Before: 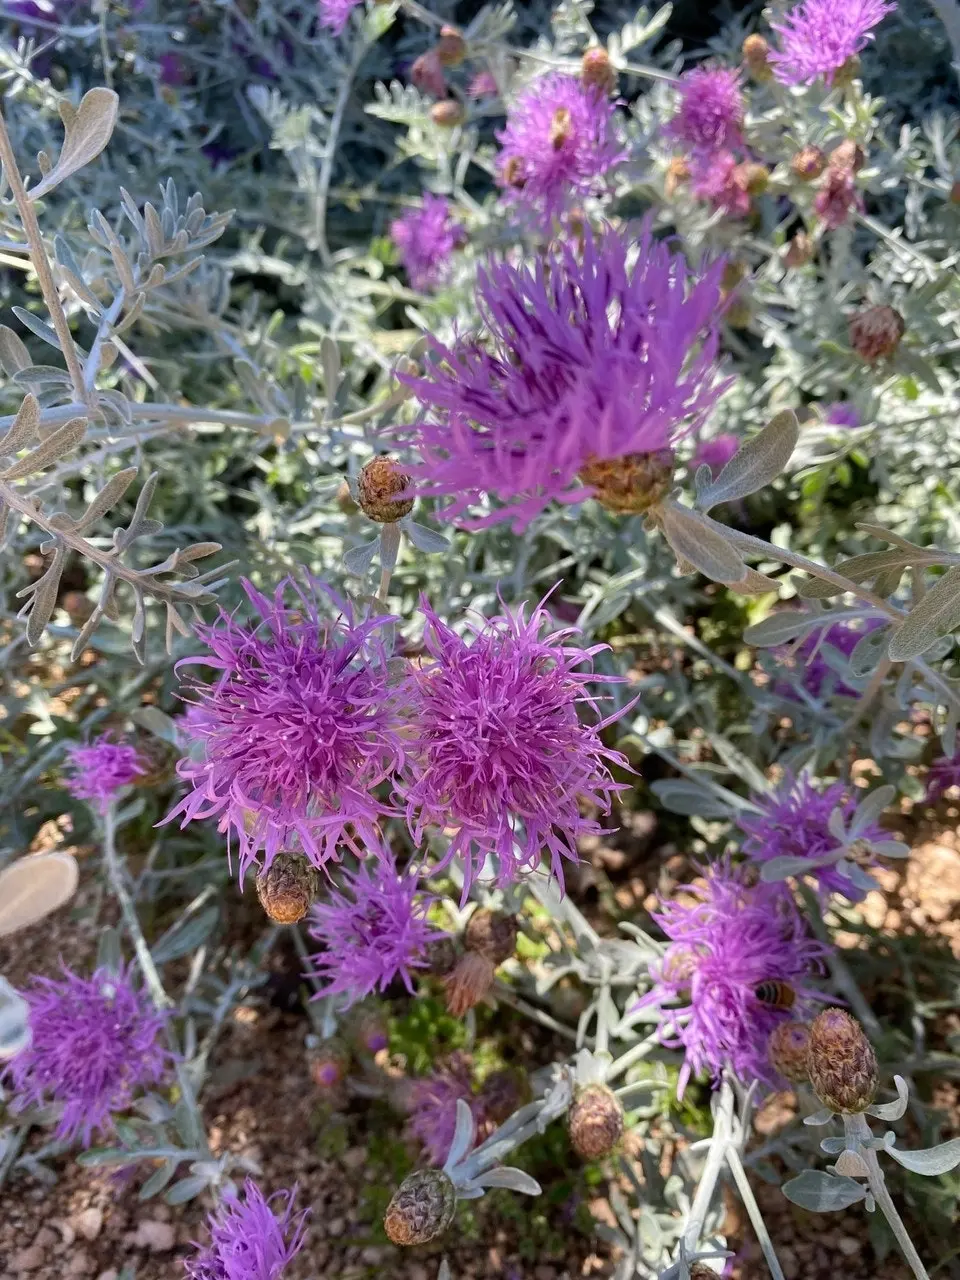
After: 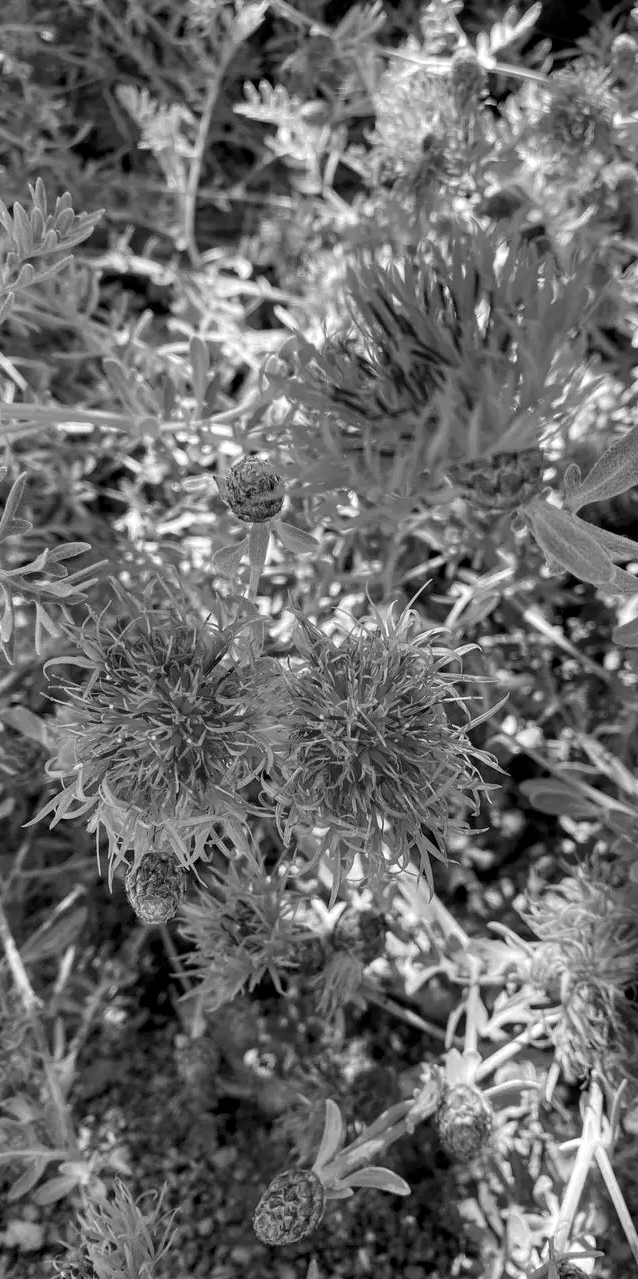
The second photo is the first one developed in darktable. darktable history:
color balance rgb: perceptual saturation grading › global saturation 20%, perceptual saturation grading › highlights -50.276%, perceptual saturation grading › shadows 31.157%
crop and rotate: left 13.736%, right 19.709%
local contrast: on, module defaults
color zones: curves: ch1 [(0, -0.014) (0.143, -0.013) (0.286, -0.013) (0.429, -0.016) (0.571, -0.019) (0.714, -0.015) (0.857, 0.002) (1, -0.014)]
